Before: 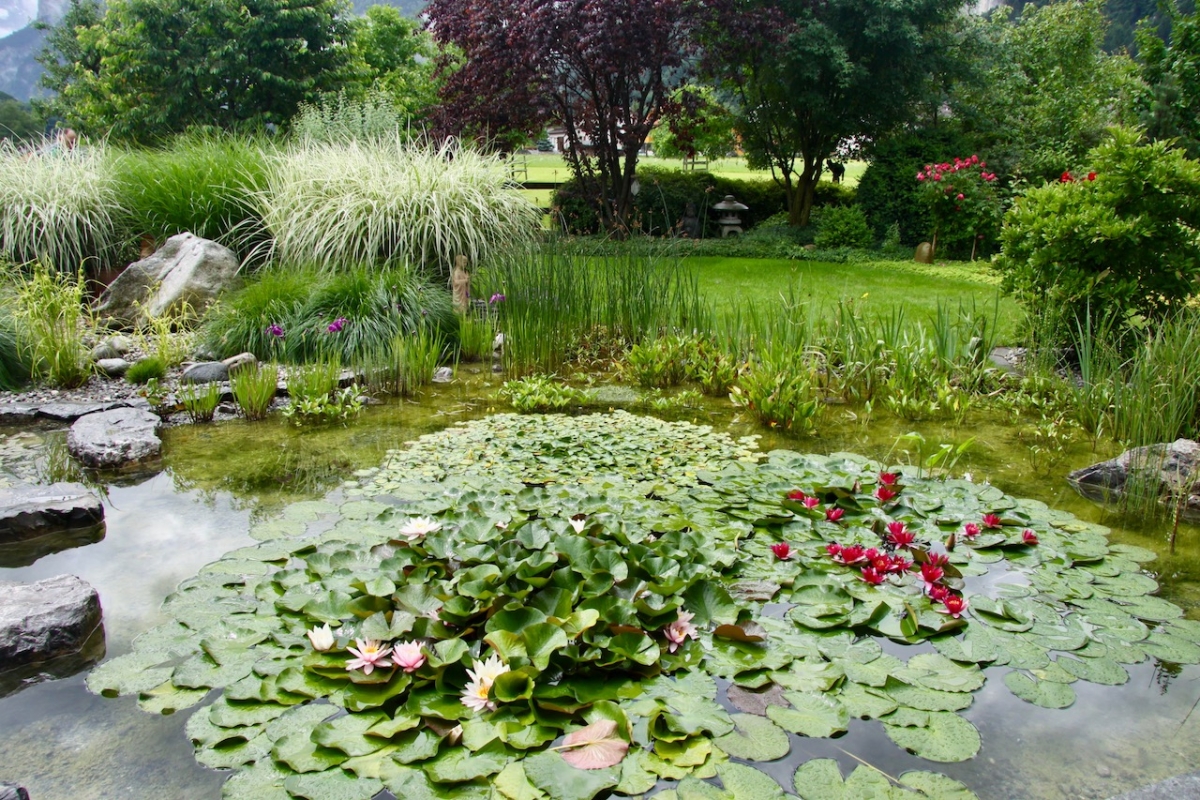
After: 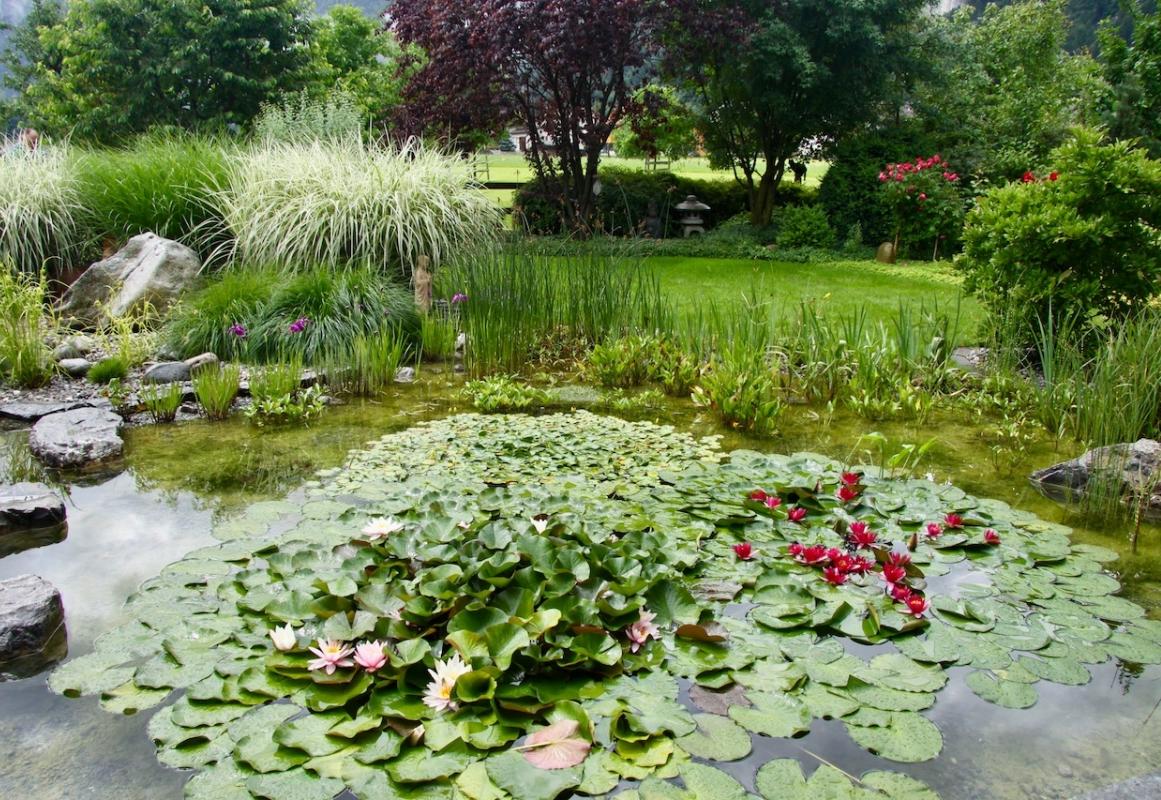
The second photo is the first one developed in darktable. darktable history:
crop and rotate: left 3.177%
